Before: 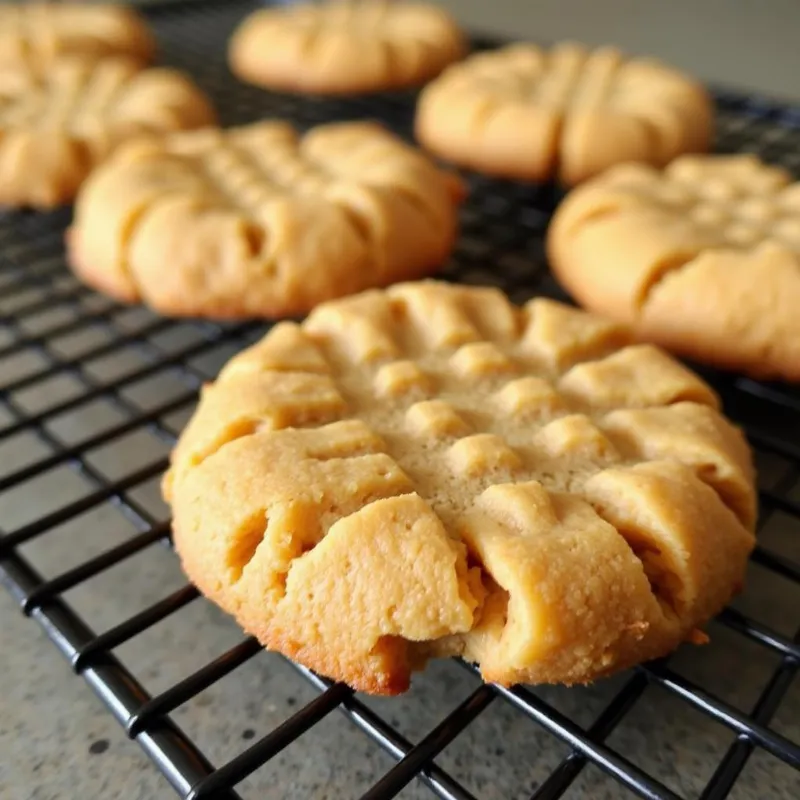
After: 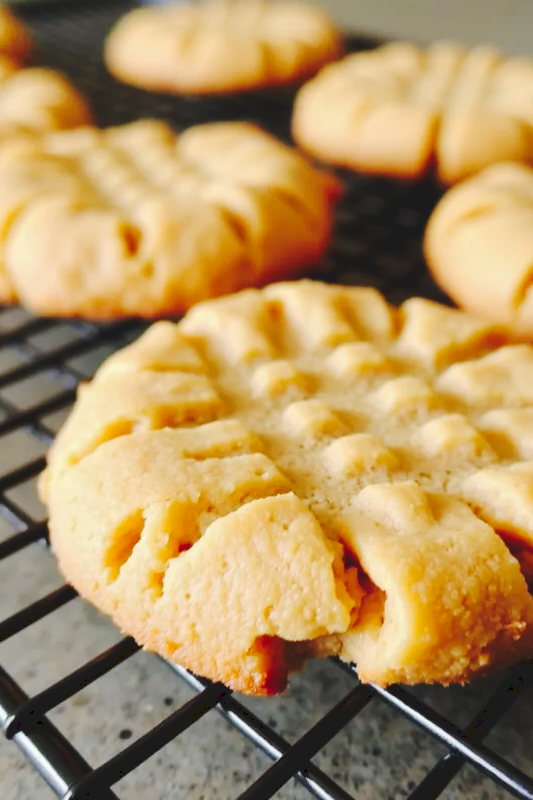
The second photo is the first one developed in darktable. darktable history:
crop: left 15.419%, right 17.914%
tone curve: curves: ch0 [(0, 0) (0.003, 0.096) (0.011, 0.097) (0.025, 0.096) (0.044, 0.099) (0.069, 0.109) (0.1, 0.129) (0.136, 0.149) (0.177, 0.176) (0.224, 0.22) (0.277, 0.288) (0.335, 0.385) (0.399, 0.49) (0.468, 0.581) (0.543, 0.661) (0.623, 0.729) (0.709, 0.79) (0.801, 0.849) (0.898, 0.912) (1, 1)], preserve colors none
